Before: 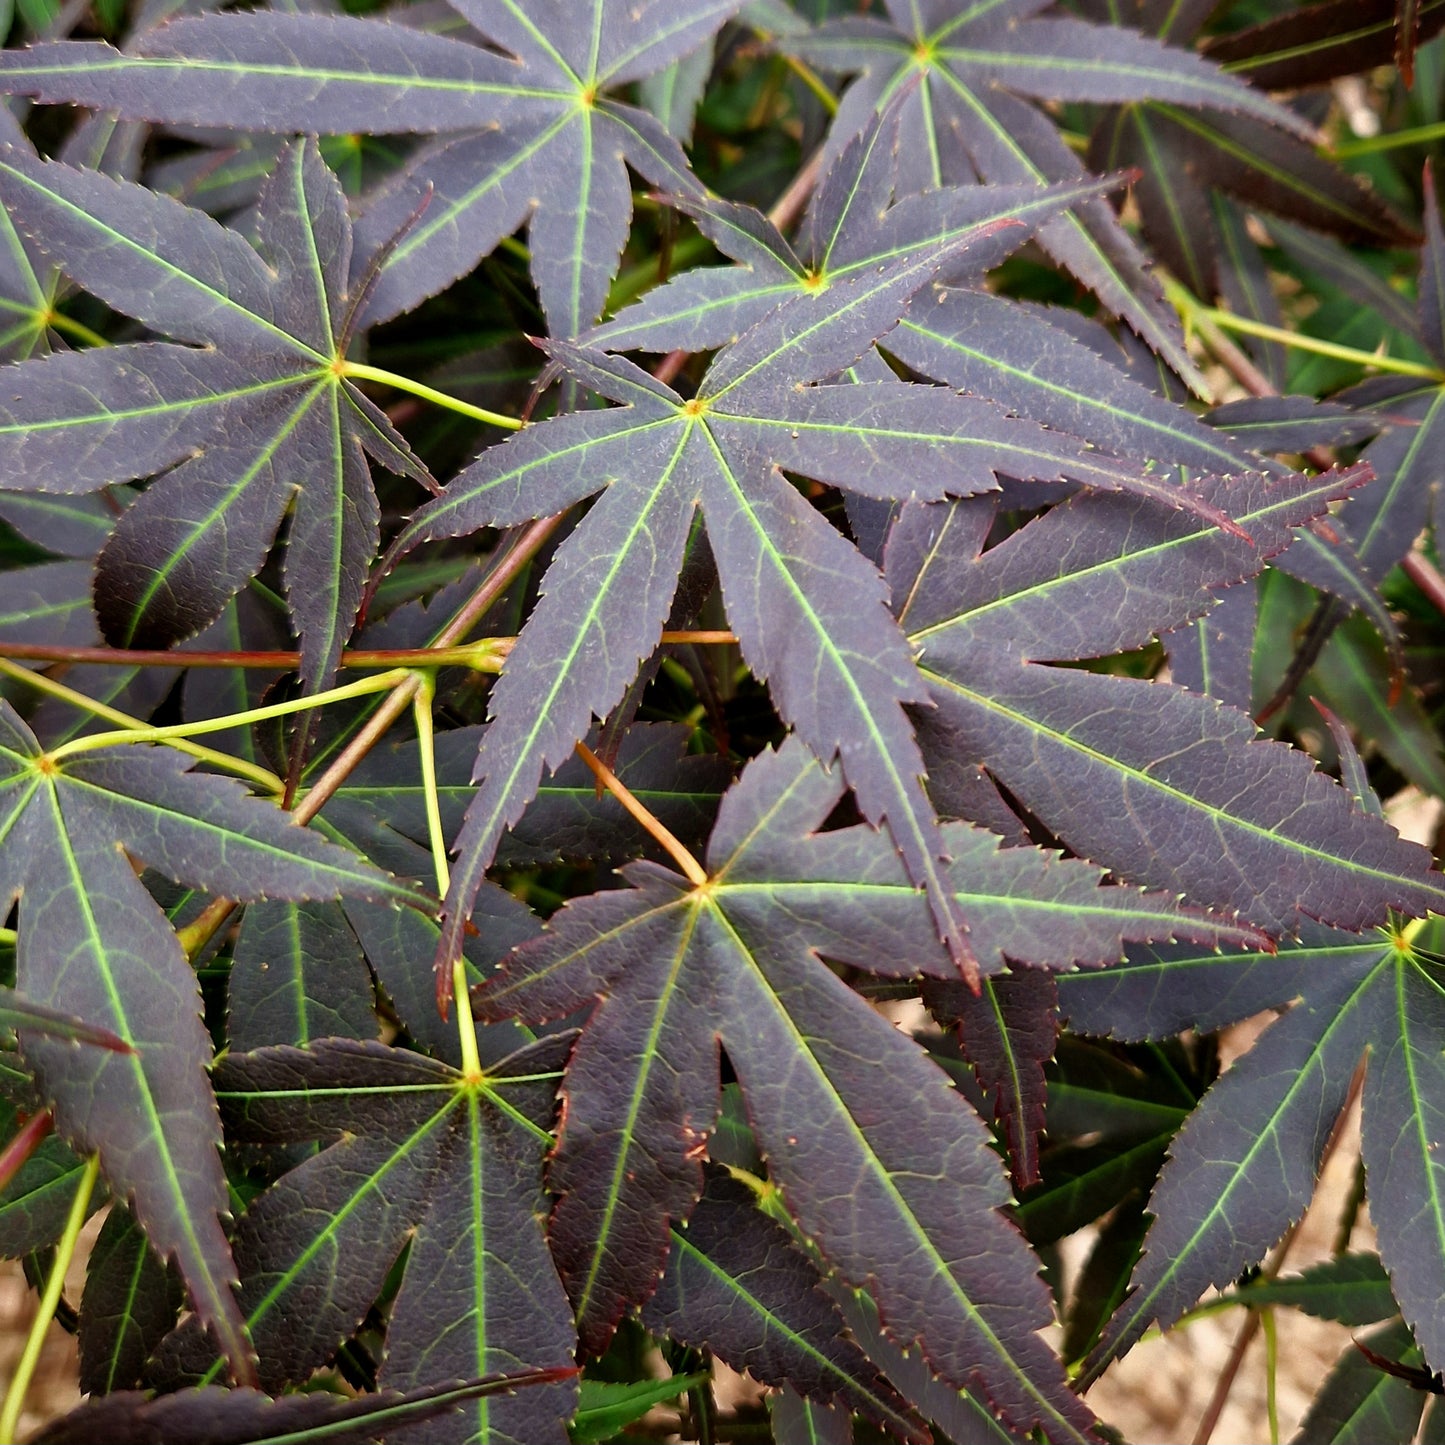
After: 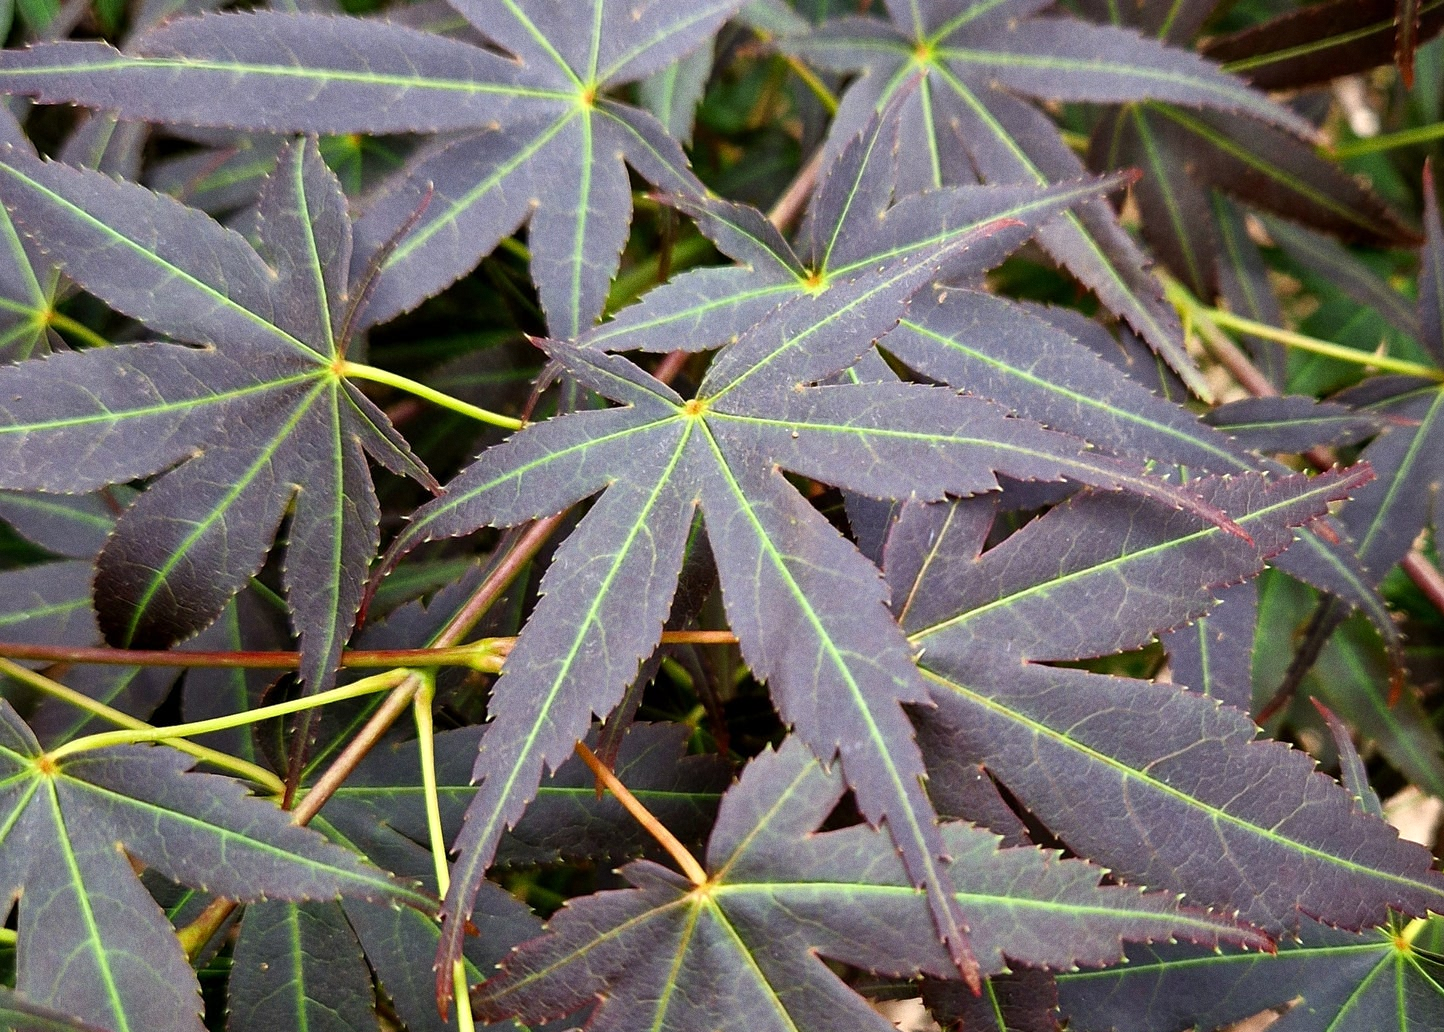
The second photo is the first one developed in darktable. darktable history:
crop: bottom 28.576%
exposure: exposure 0.081 EV, compensate highlight preservation false
grain: coarseness 0.09 ISO
